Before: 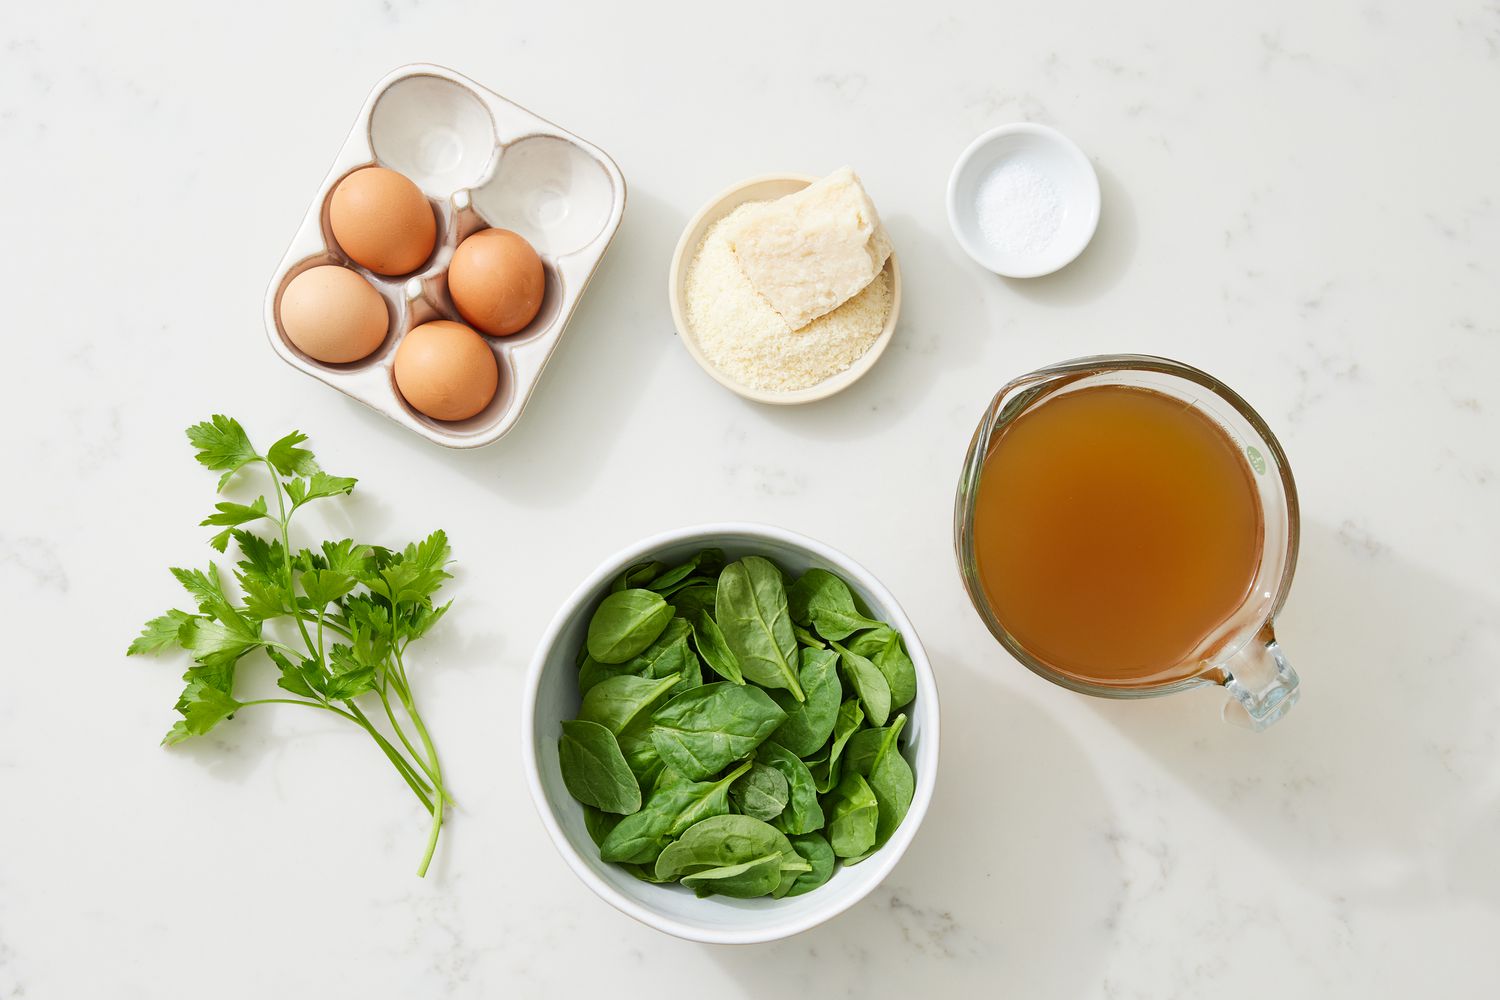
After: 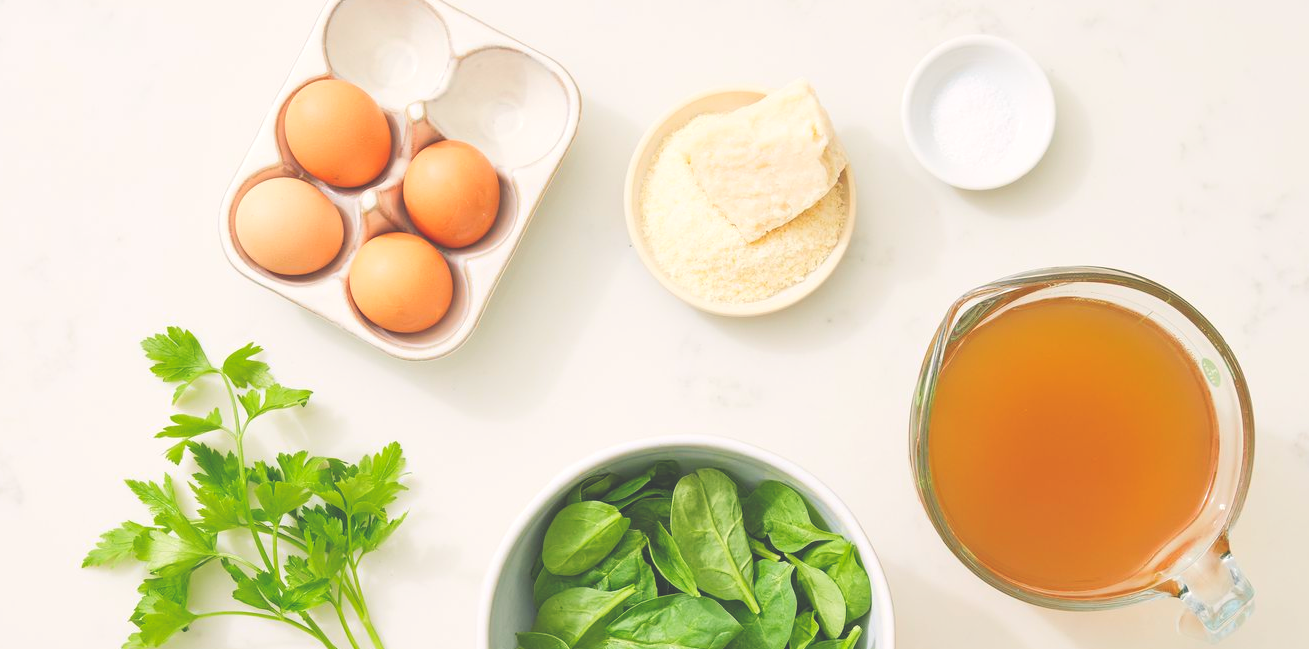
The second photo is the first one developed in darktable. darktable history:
levels: levels [0.093, 0.434, 0.988]
crop: left 3.046%, top 8.867%, right 9.648%, bottom 26.22%
color balance rgb: shadows lift › chroma 1.014%, shadows lift › hue 214.22°, power › luminance 3.475%, power › hue 232.14°, highlights gain › chroma 1.053%, highlights gain › hue 52.63°, global offset › luminance 1.996%, perceptual saturation grading › global saturation 0.853%, global vibrance 20%
